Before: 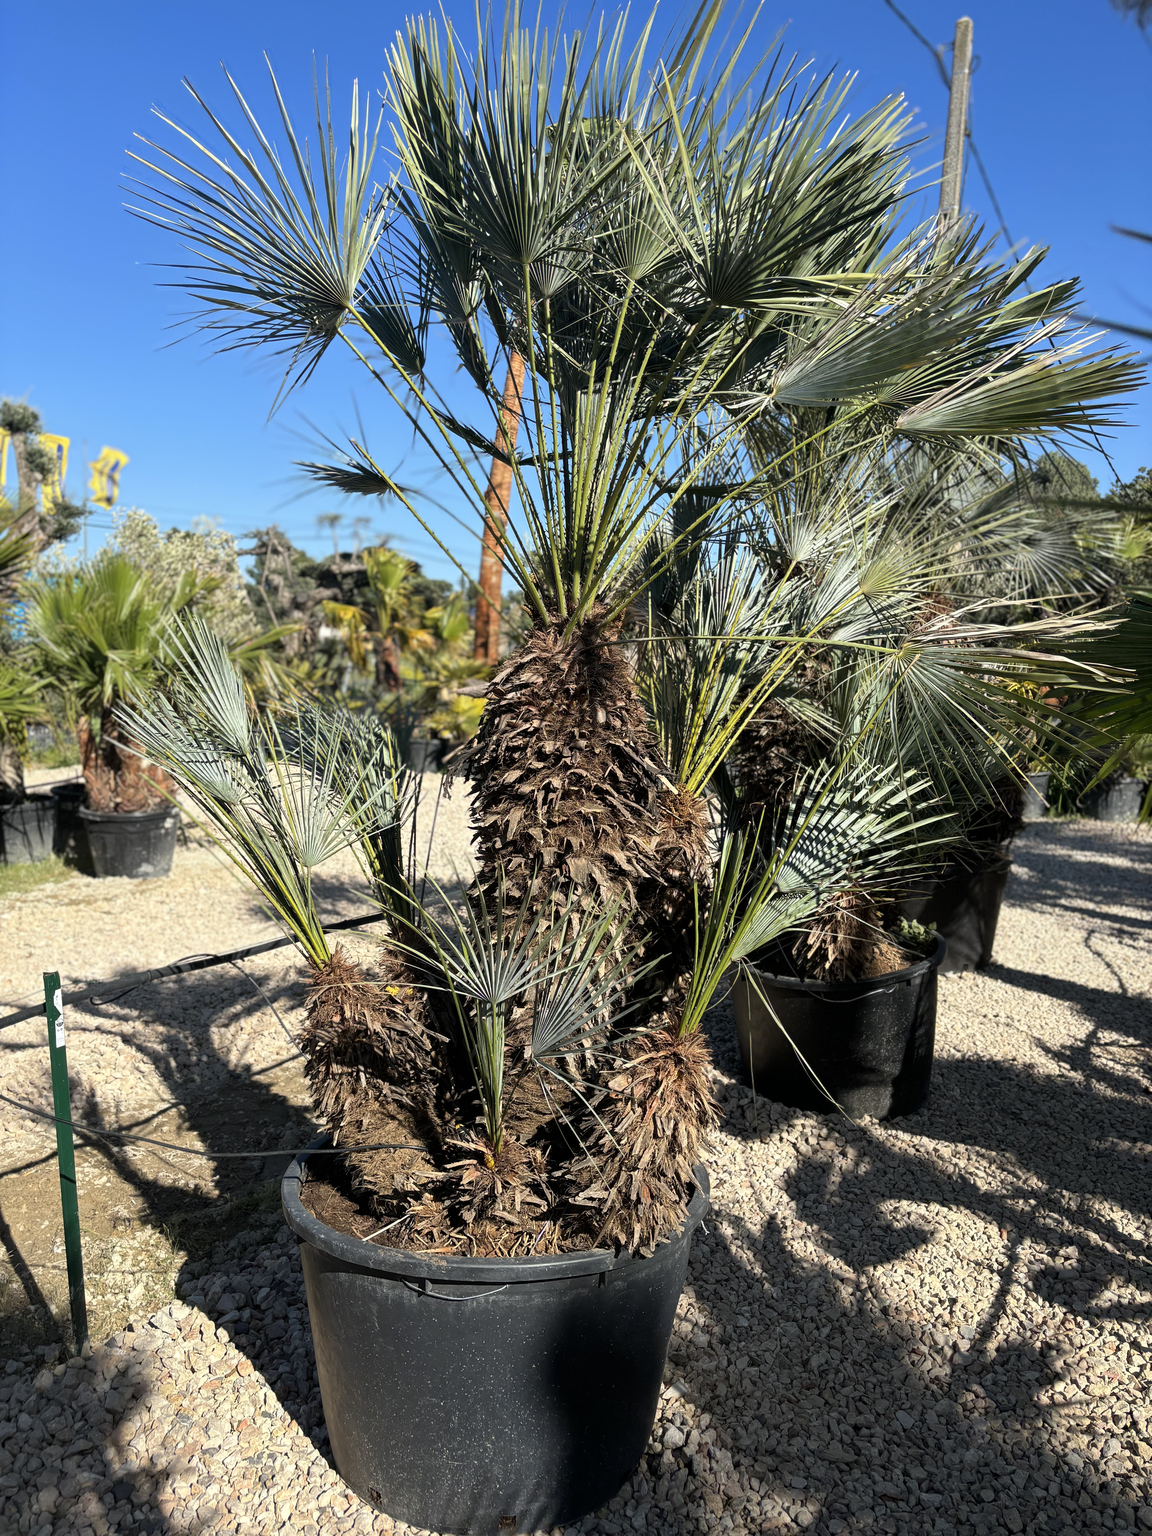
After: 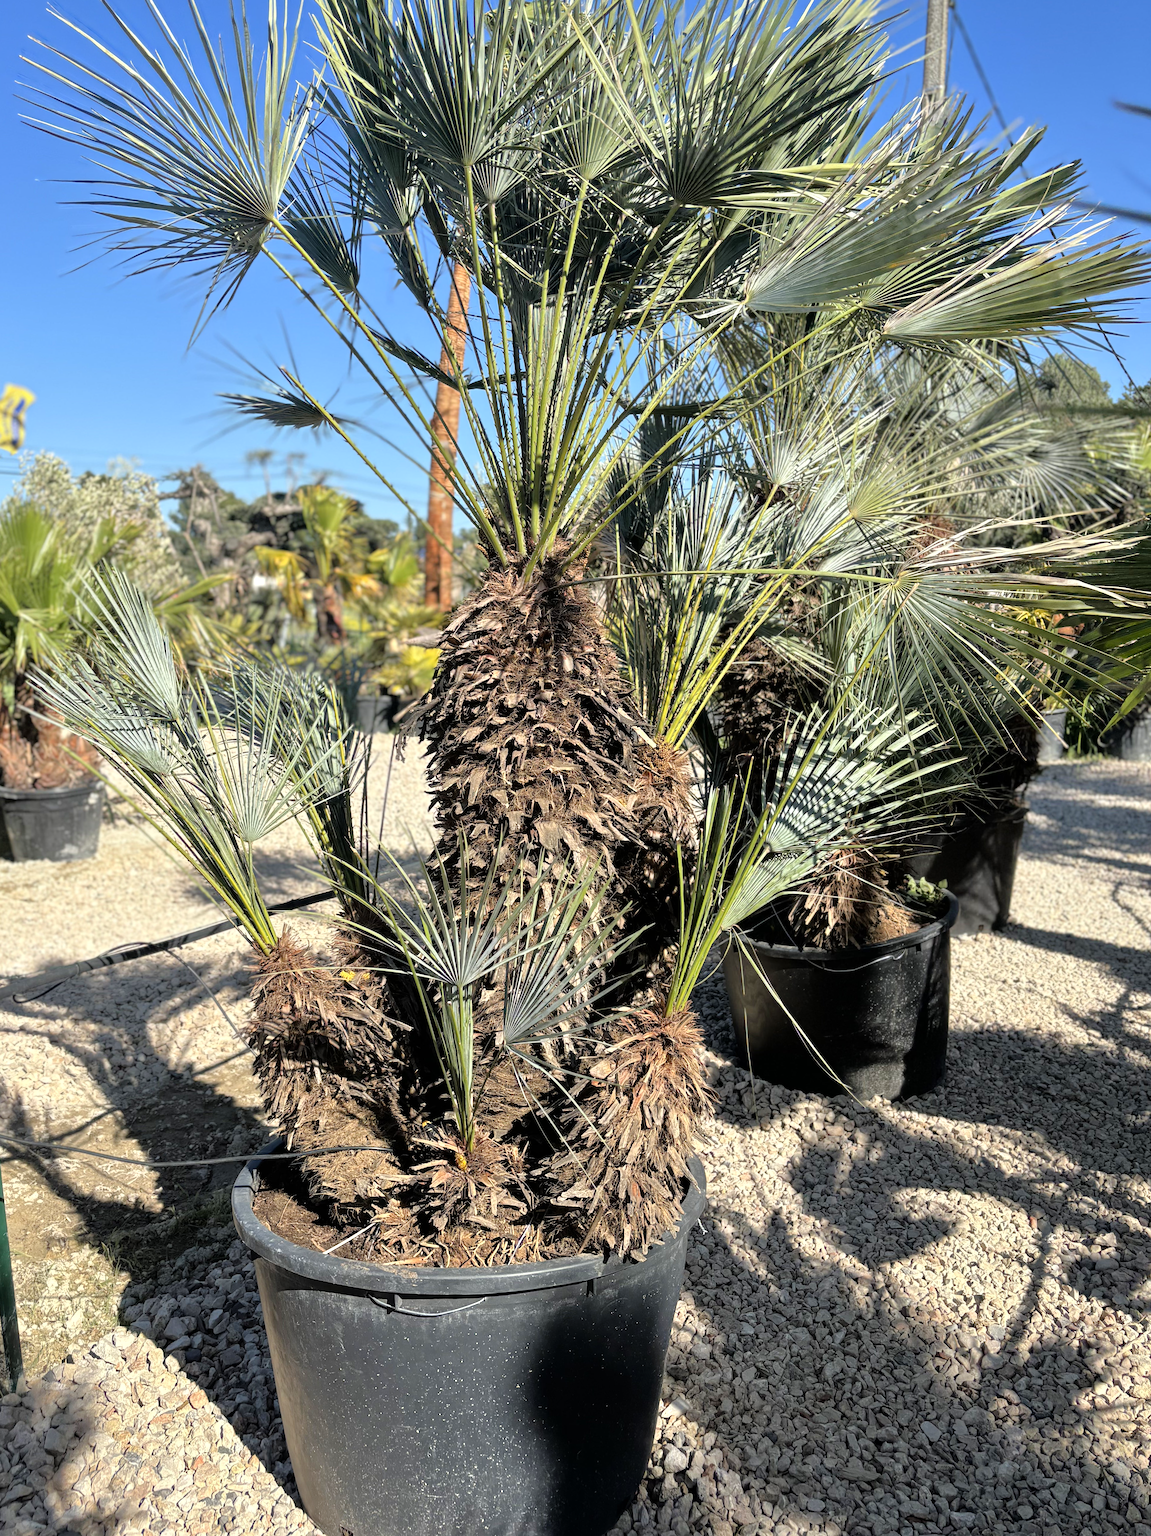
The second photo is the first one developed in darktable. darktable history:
crop and rotate: angle 1.96°, left 5.673%, top 5.673%
tone equalizer: -7 EV 0.15 EV, -6 EV 0.6 EV, -5 EV 1.15 EV, -4 EV 1.33 EV, -3 EV 1.15 EV, -2 EV 0.6 EV, -1 EV 0.15 EV, mask exposure compensation -0.5 EV
